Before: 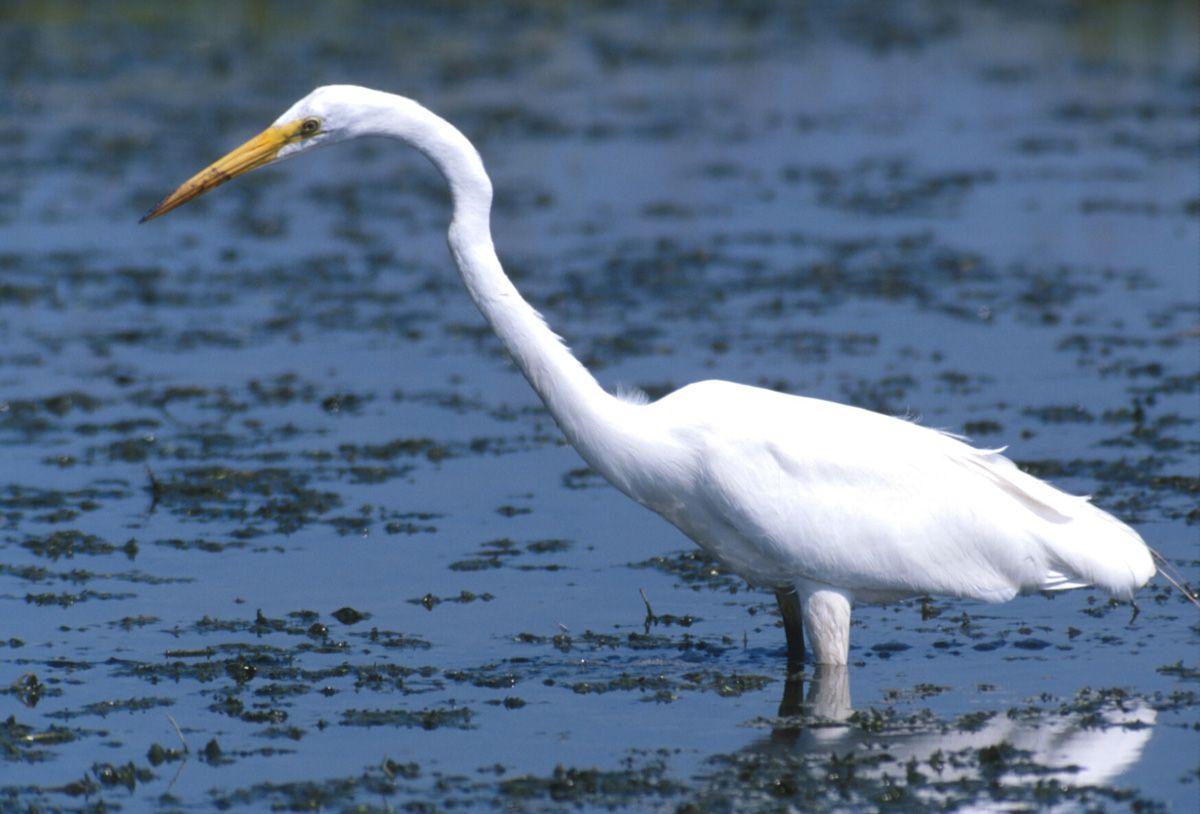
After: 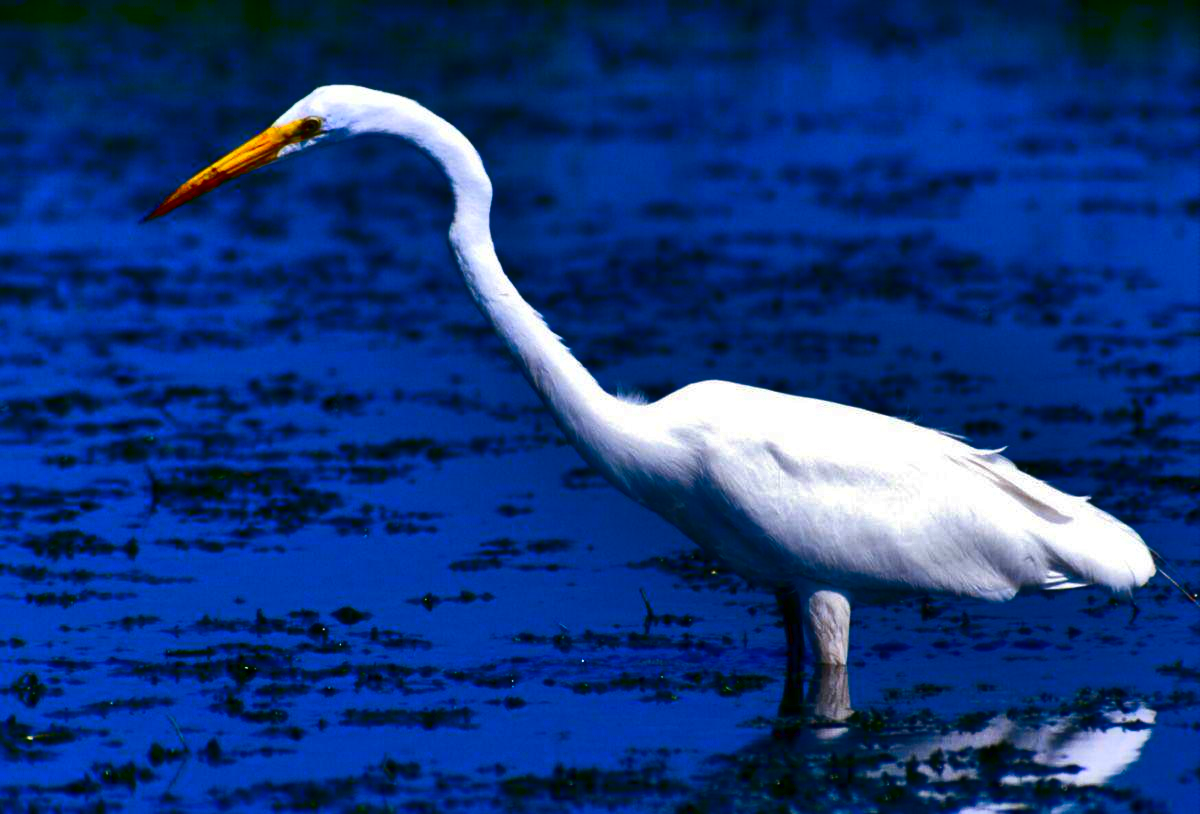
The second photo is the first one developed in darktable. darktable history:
contrast brightness saturation: brightness -1, saturation 1
shadows and highlights: shadows 53, soften with gaussian
